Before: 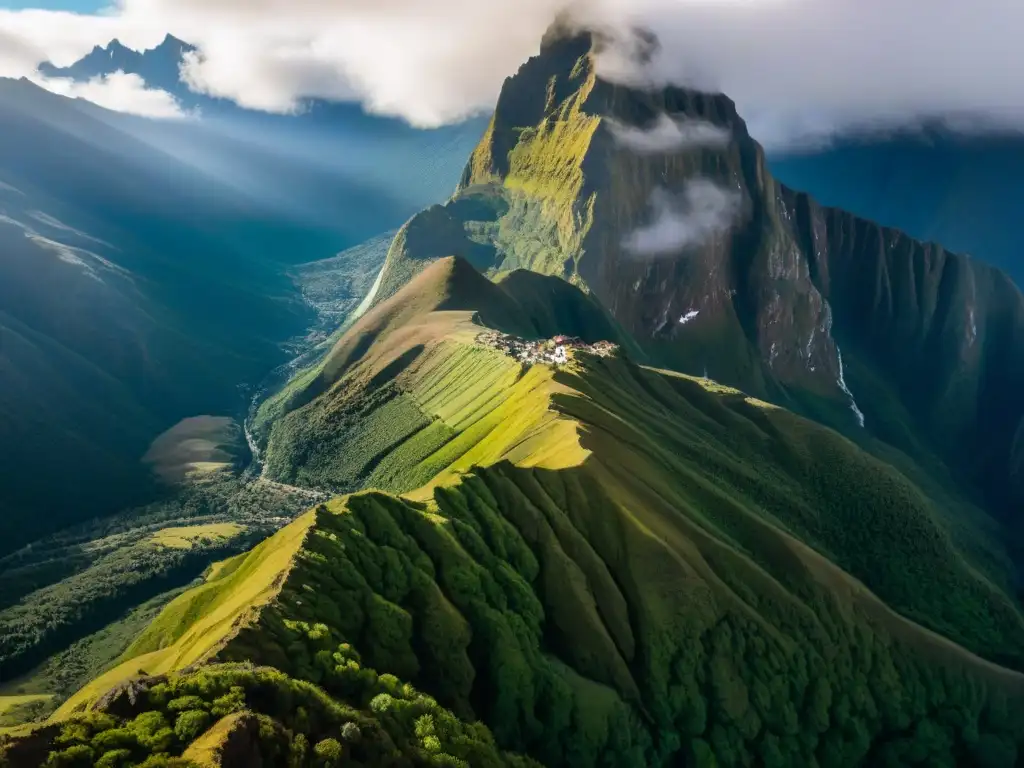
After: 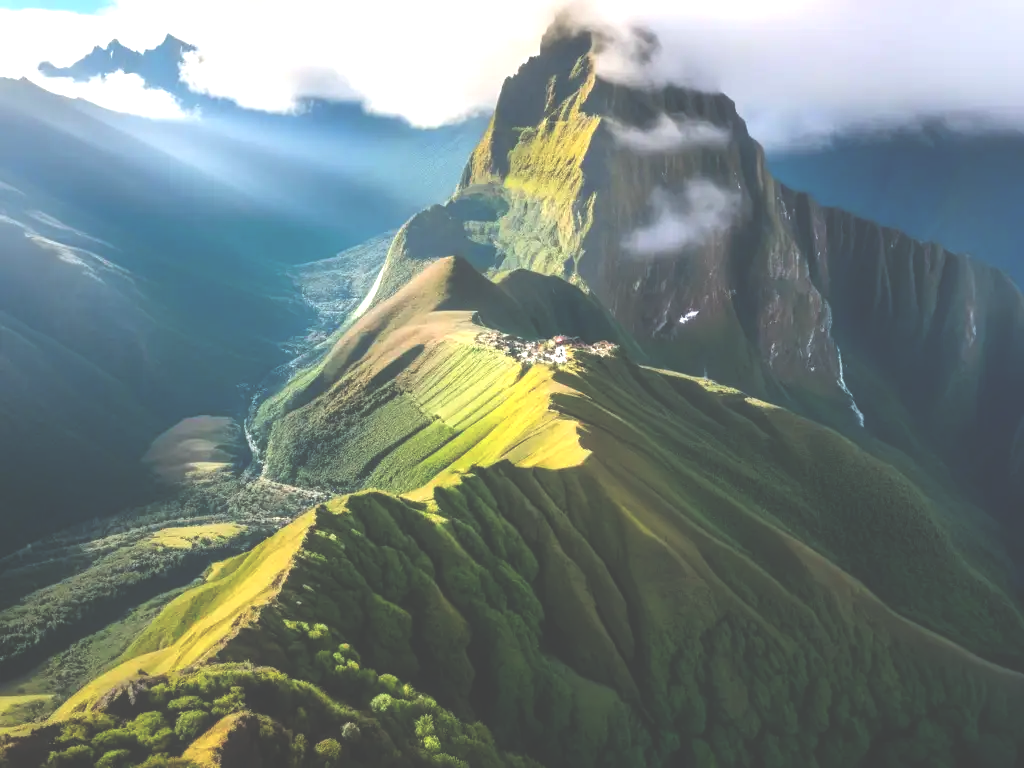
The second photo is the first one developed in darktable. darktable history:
exposure: black level correction -0.043, exposure 0.062 EV, compensate highlight preservation false
tone equalizer: -8 EV -0.787 EV, -7 EV -0.675 EV, -6 EV -0.638 EV, -5 EV -0.388 EV, -3 EV 0.388 EV, -2 EV 0.6 EV, -1 EV 0.674 EV, +0 EV 0.765 EV
